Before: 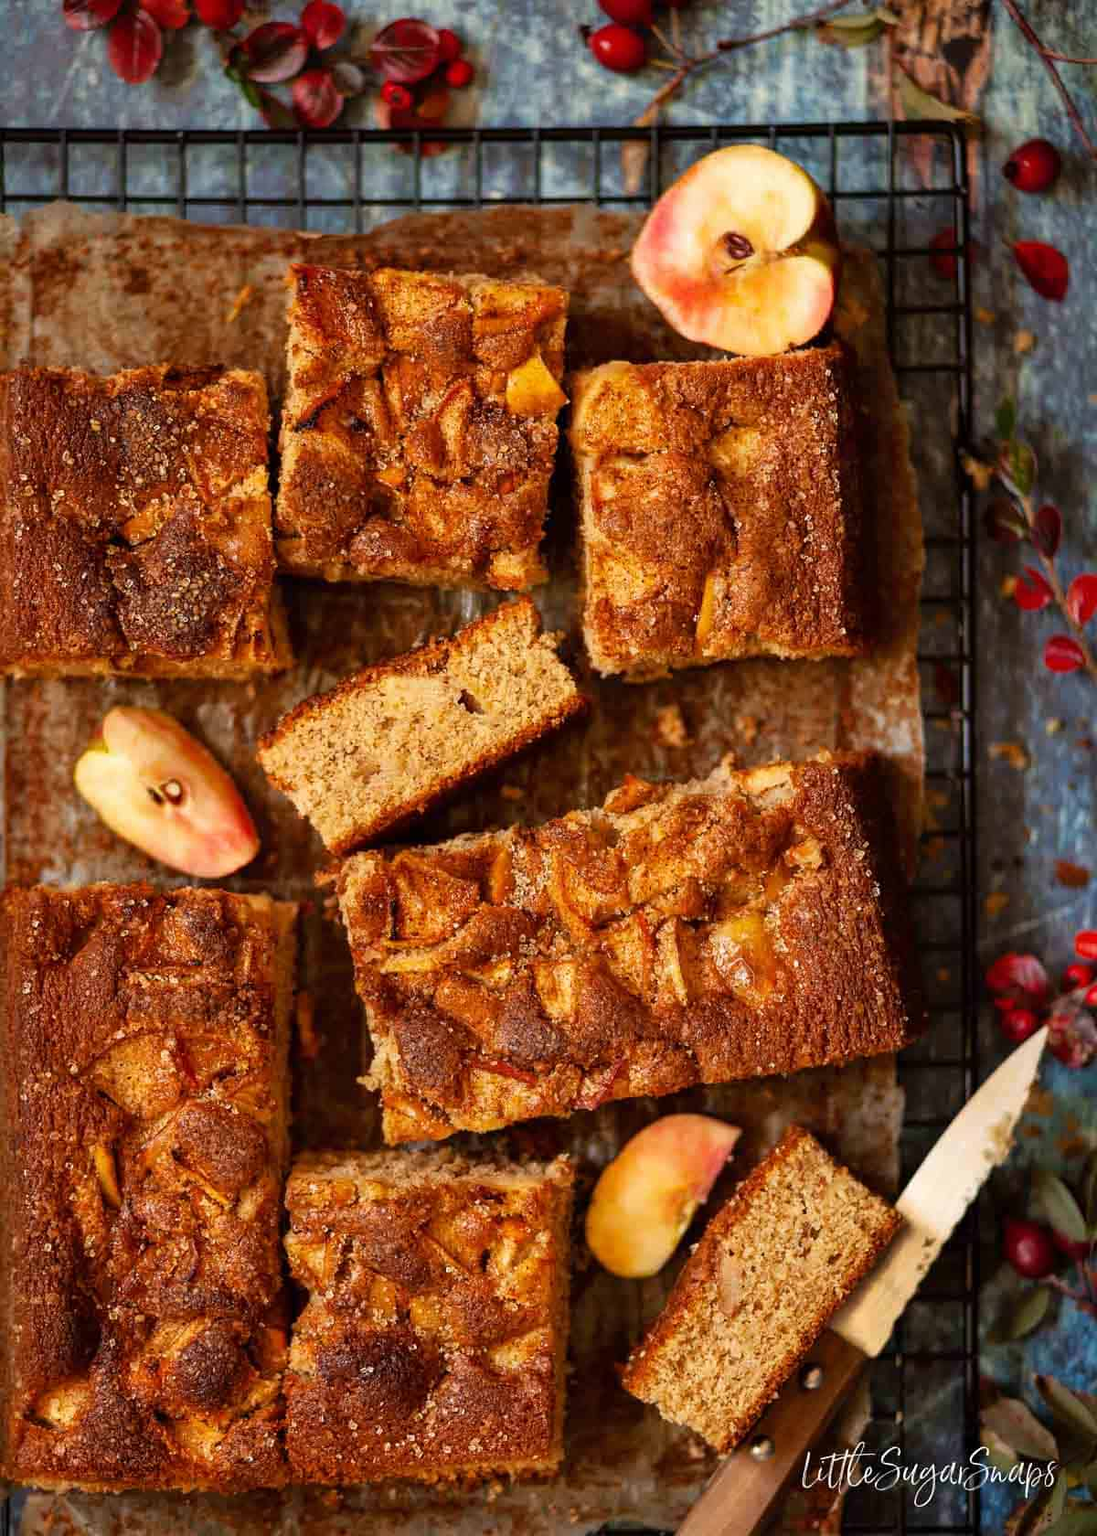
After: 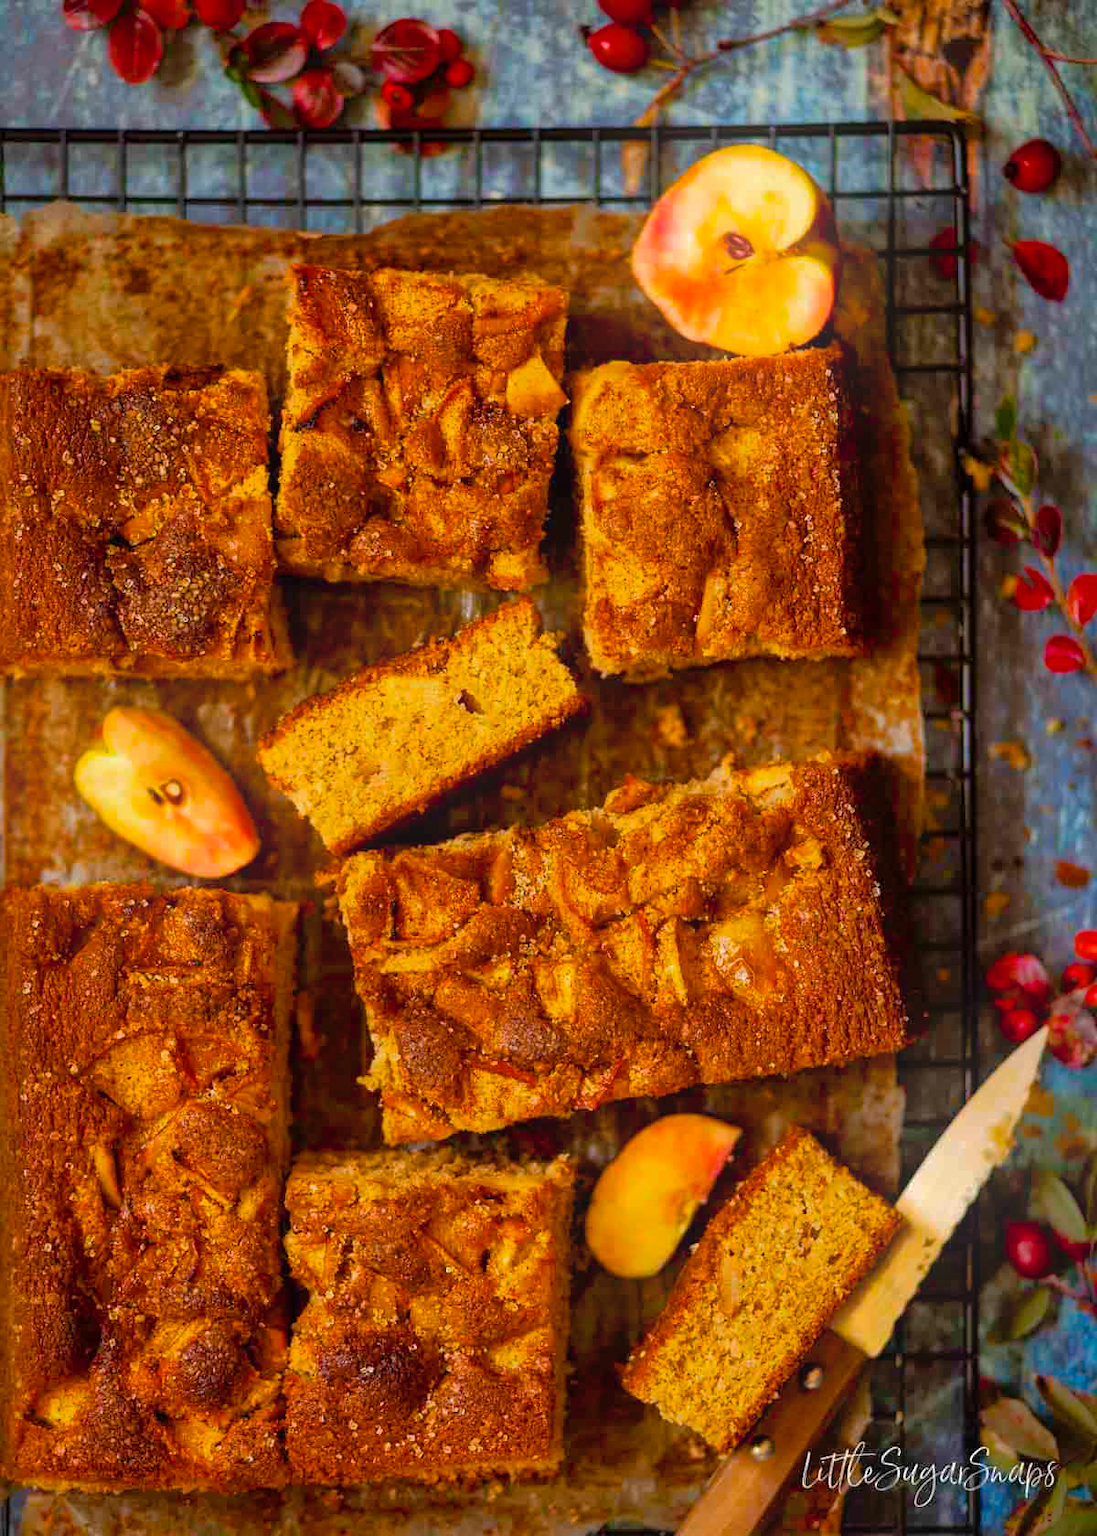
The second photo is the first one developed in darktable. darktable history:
color balance rgb: linear chroma grading › global chroma 15%, perceptual saturation grading › global saturation 30%
shadows and highlights: highlights -60
bloom: on, module defaults
